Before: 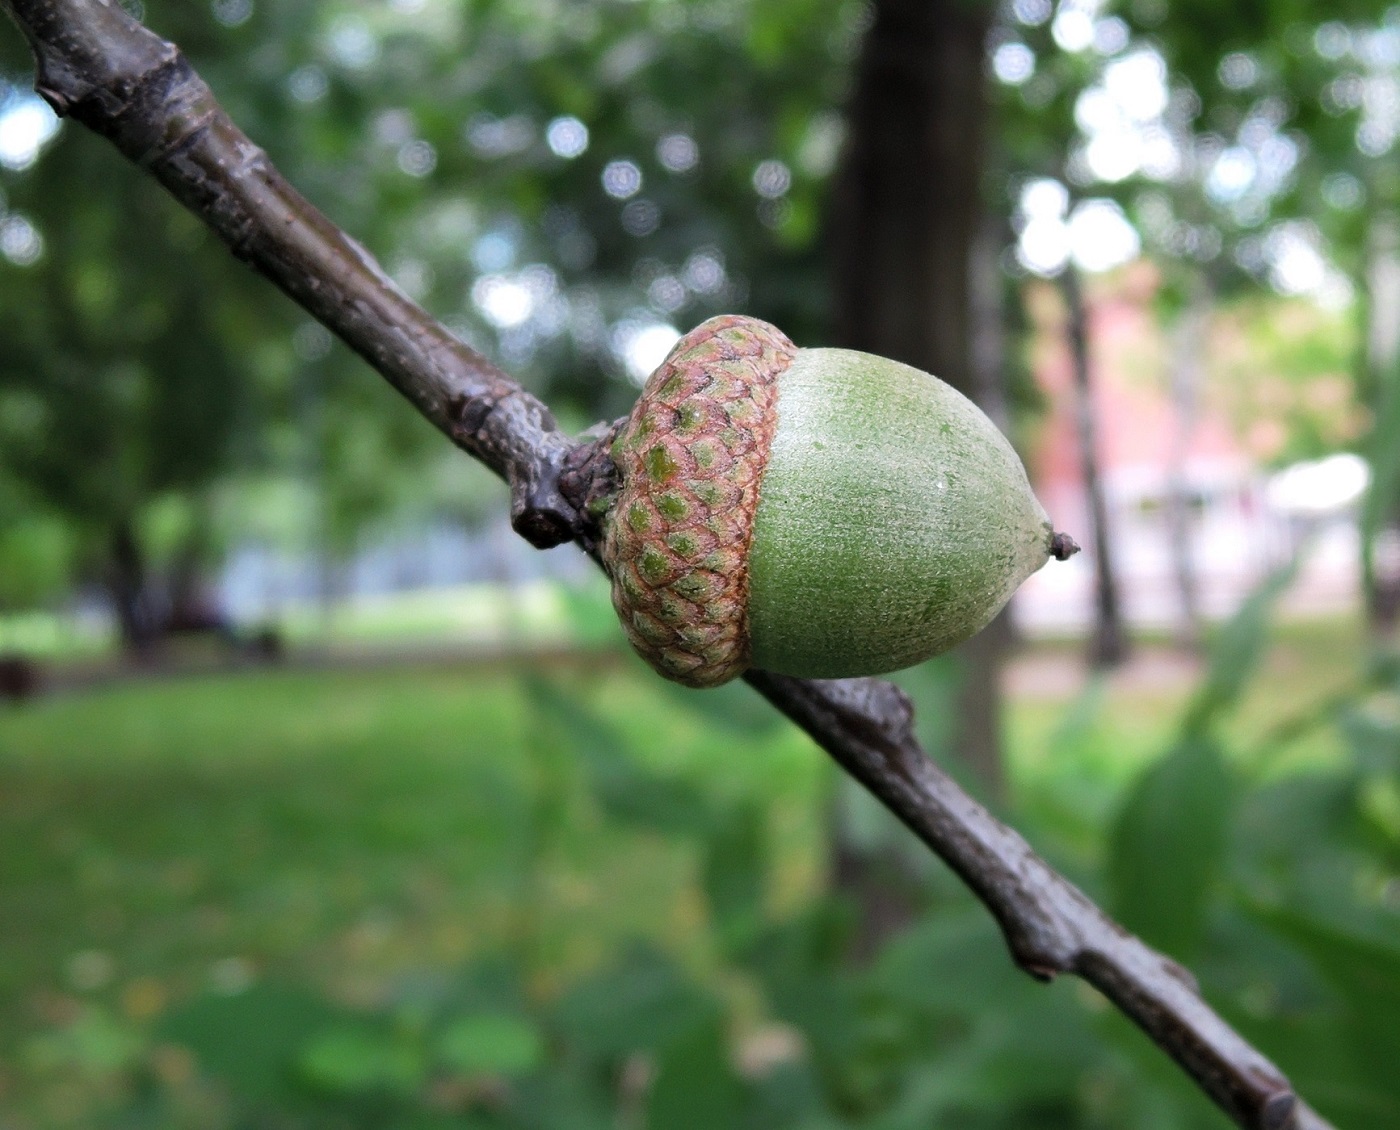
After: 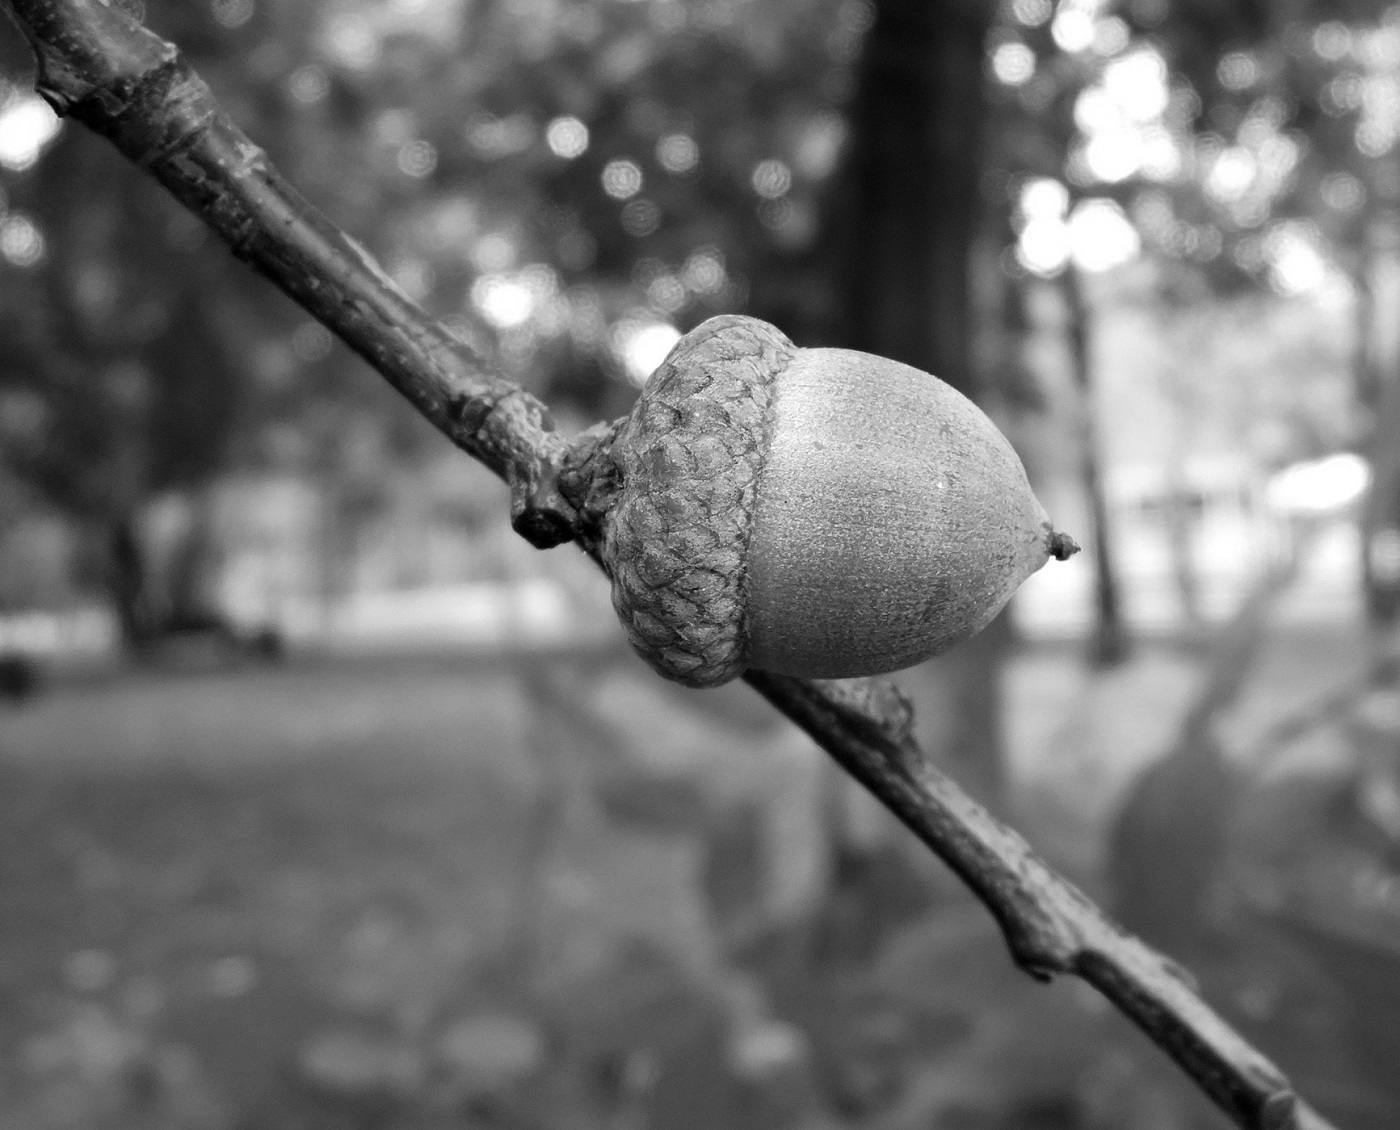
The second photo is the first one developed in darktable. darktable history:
rgb levels: preserve colors max RGB
color balance: input saturation 99%
monochrome: on, module defaults
